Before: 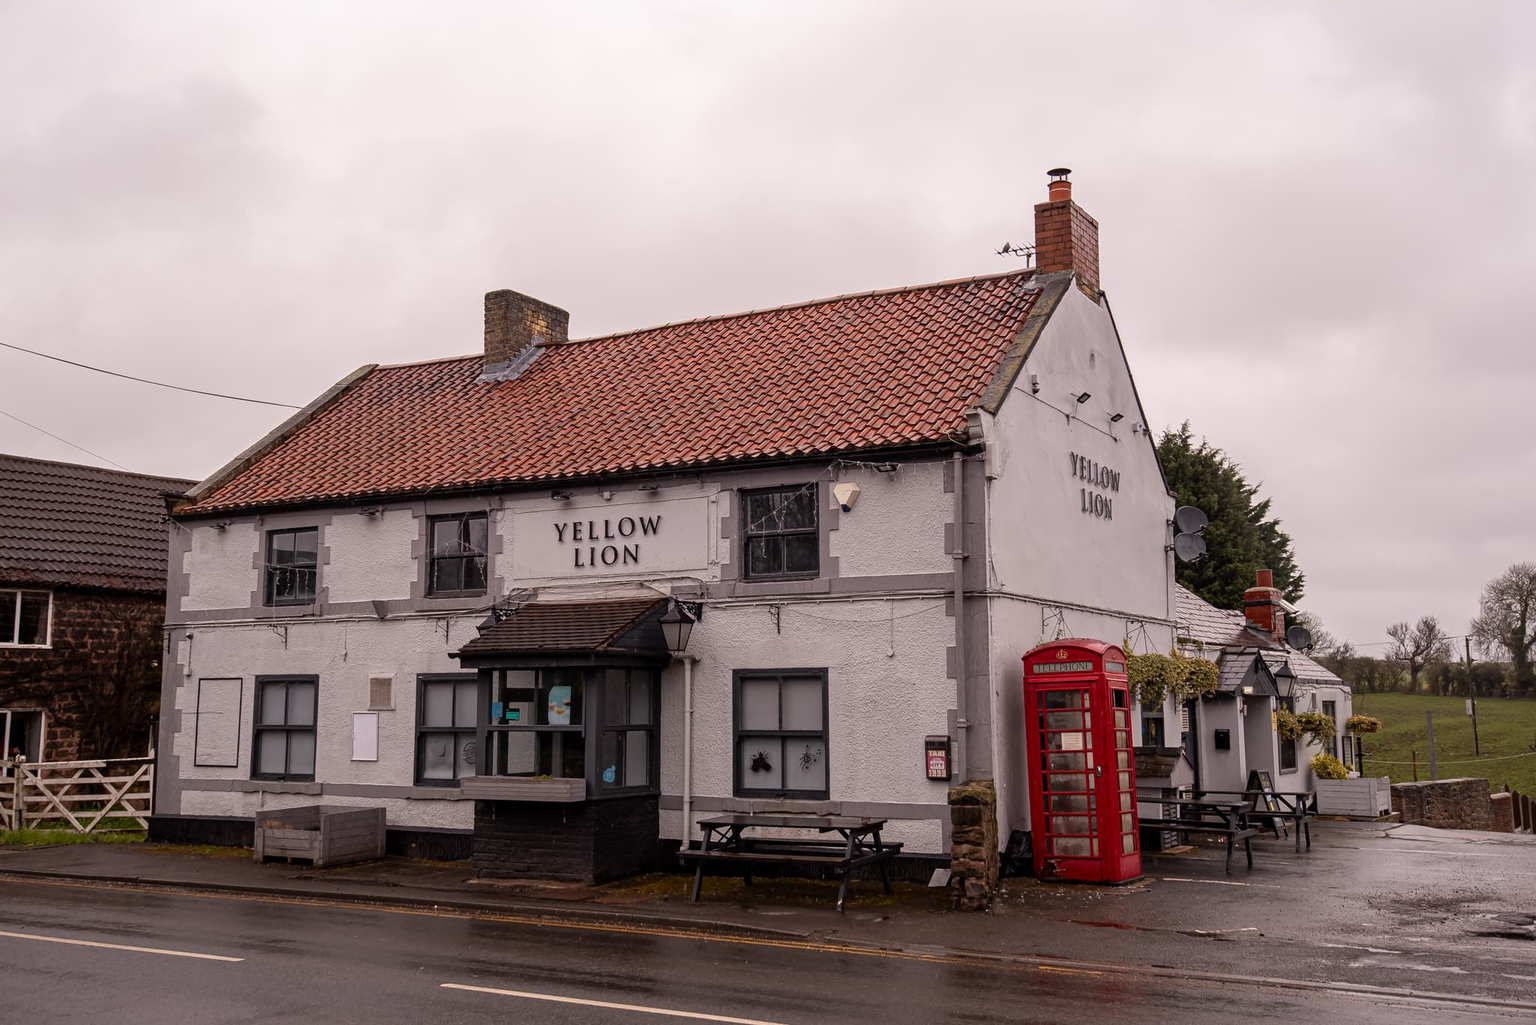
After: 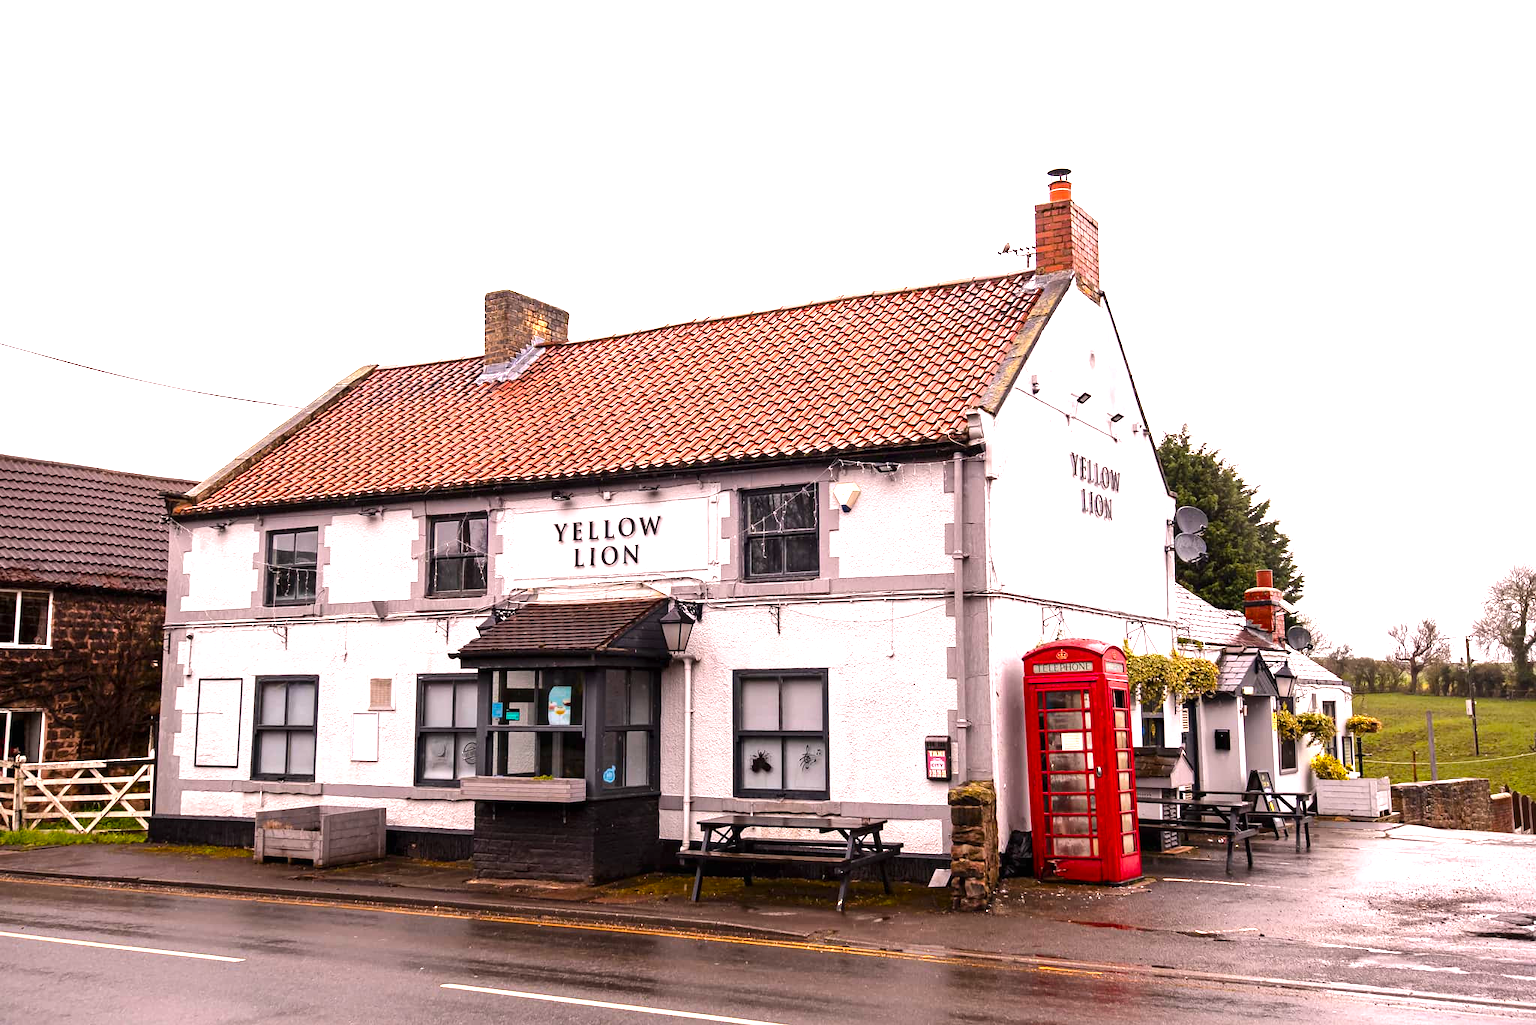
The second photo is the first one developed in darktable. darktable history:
color balance rgb: perceptual saturation grading › global saturation 25%, global vibrance 20%
tone equalizer: -8 EV -0.417 EV, -7 EV -0.389 EV, -6 EV -0.333 EV, -5 EV -0.222 EV, -3 EV 0.222 EV, -2 EV 0.333 EV, -1 EV 0.389 EV, +0 EV 0.417 EV, edges refinement/feathering 500, mask exposure compensation -1.57 EV, preserve details no
exposure: black level correction 0, exposure 1.45 EV, compensate exposure bias true, compensate highlight preservation false
